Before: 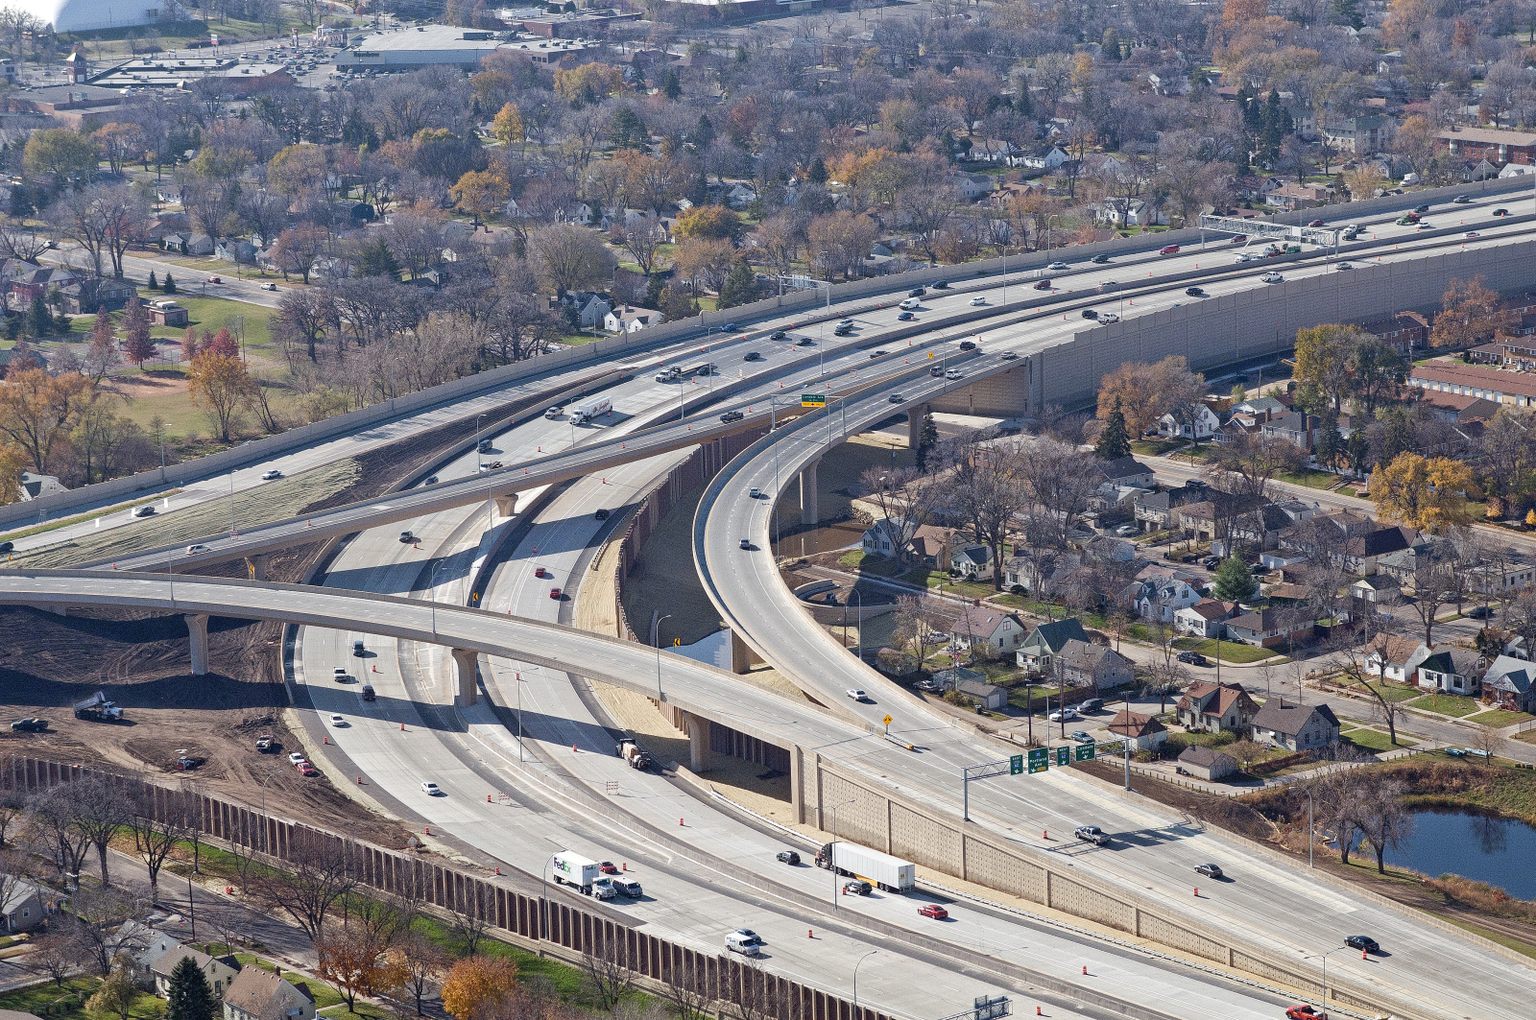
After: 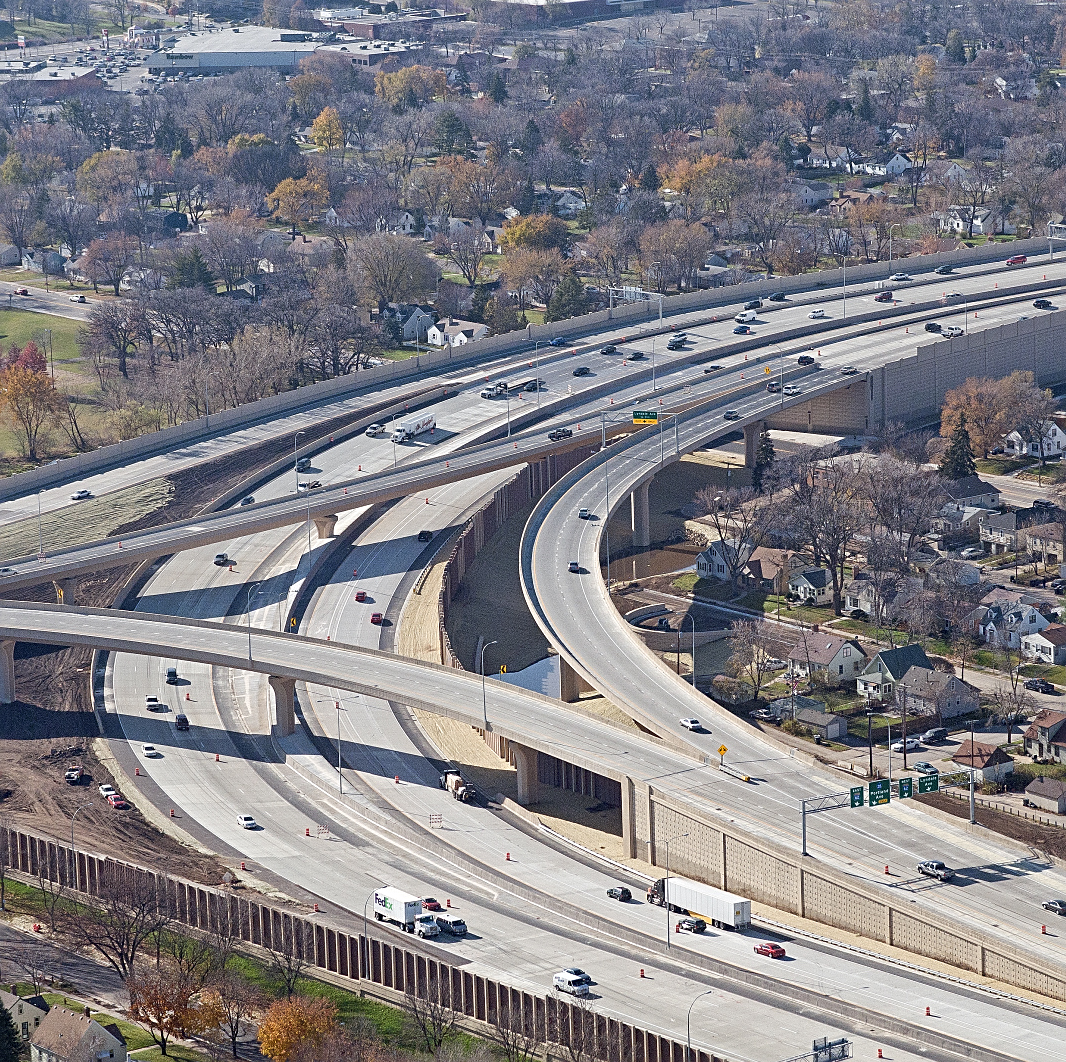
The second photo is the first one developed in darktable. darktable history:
sharpen: on, module defaults
crop and rotate: left 12.648%, right 20.685%
